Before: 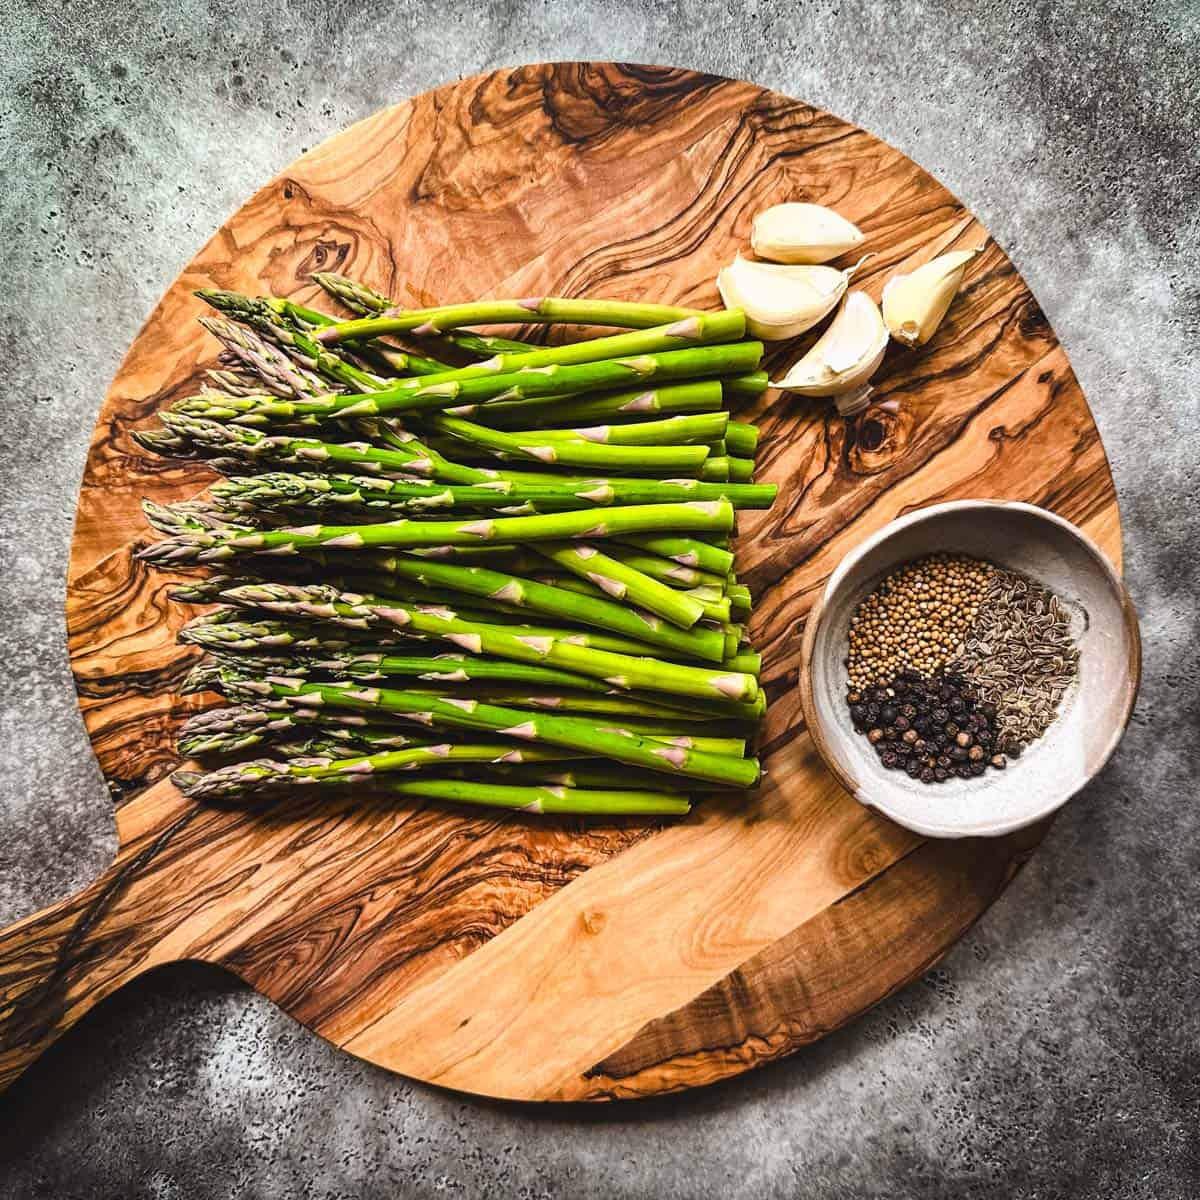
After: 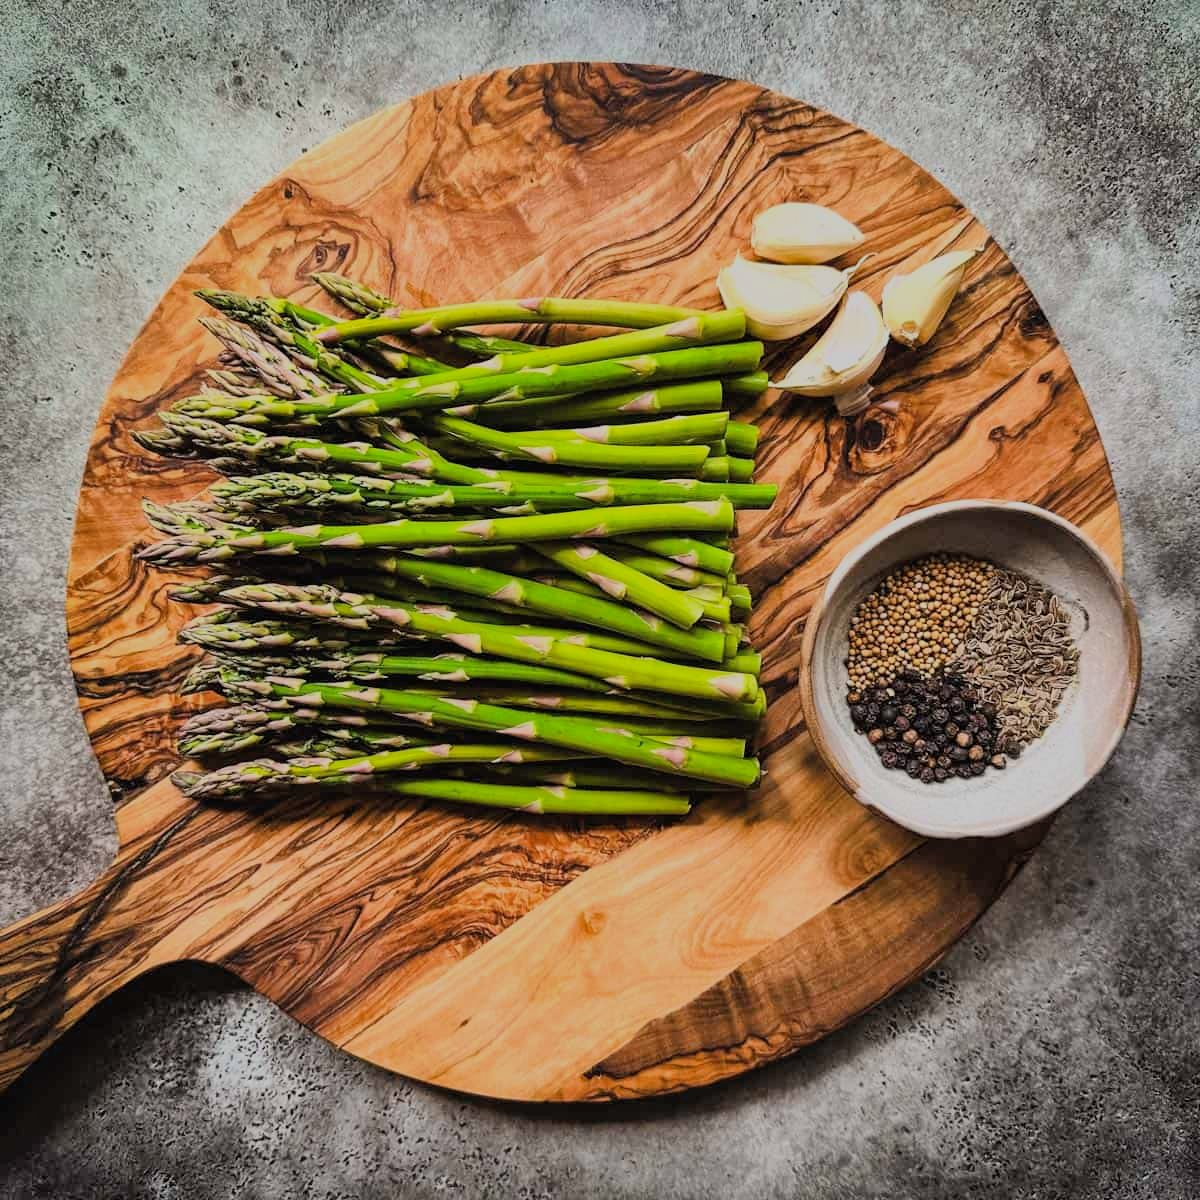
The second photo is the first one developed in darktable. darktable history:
shadows and highlights: on, module defaults
filmic rgb: black relative exposure -7.65 EV, white relative exposure 4.56 EV, hardness 3.61, contrast 0.994, color science v6 (2022), iterations of high-quality reconstruction 0
